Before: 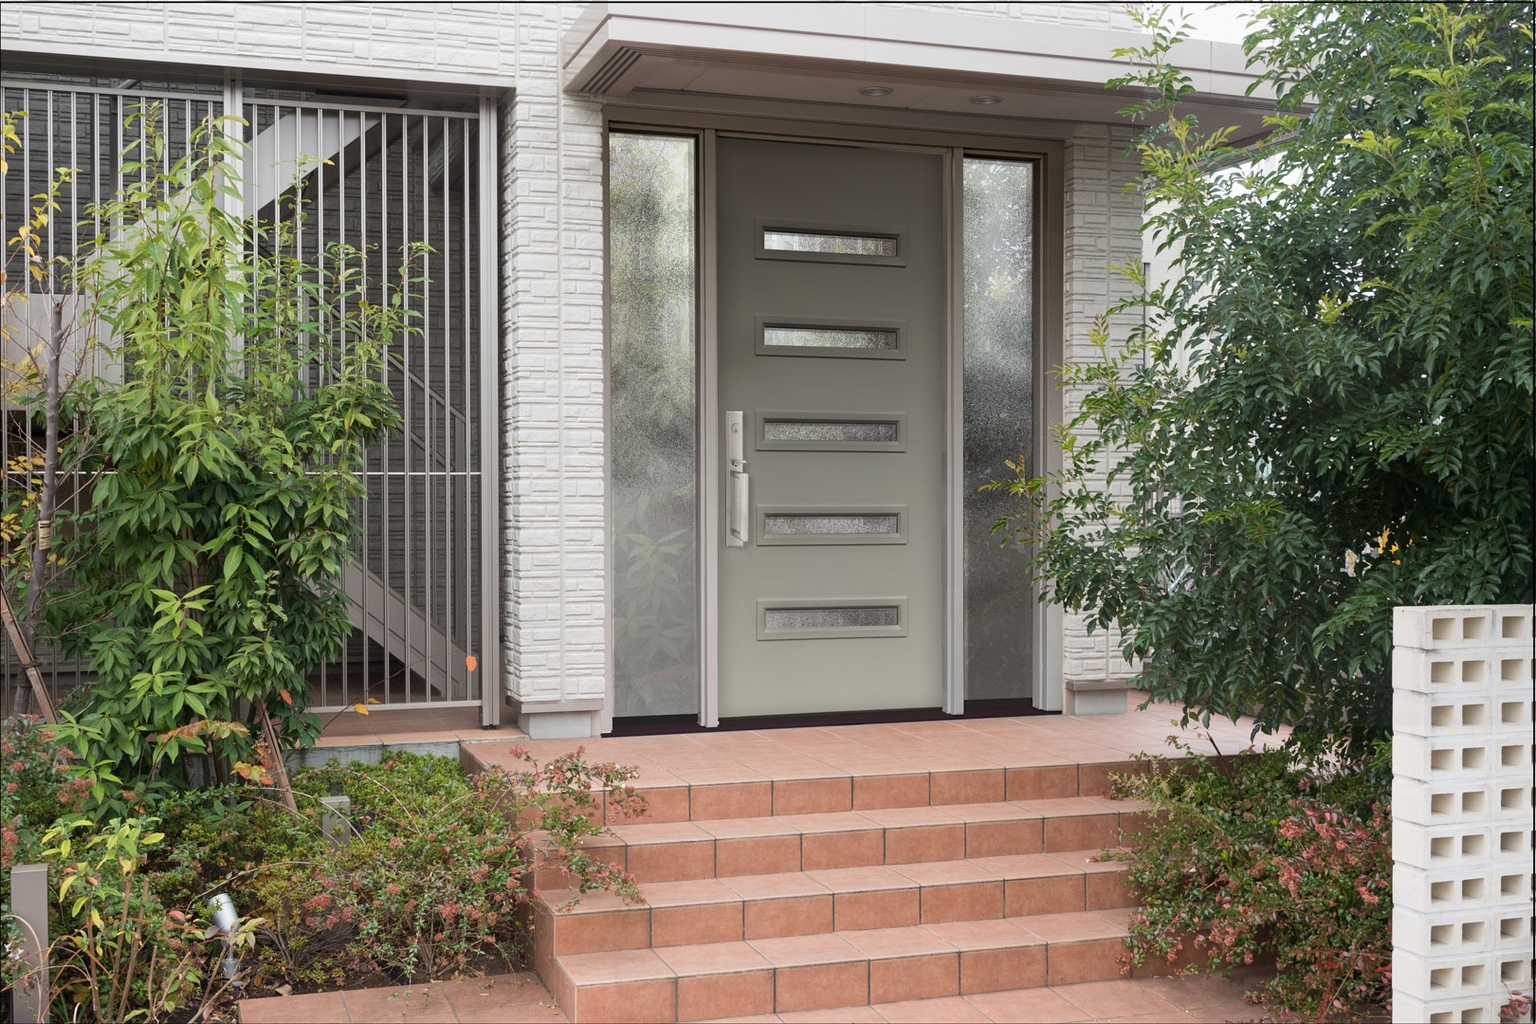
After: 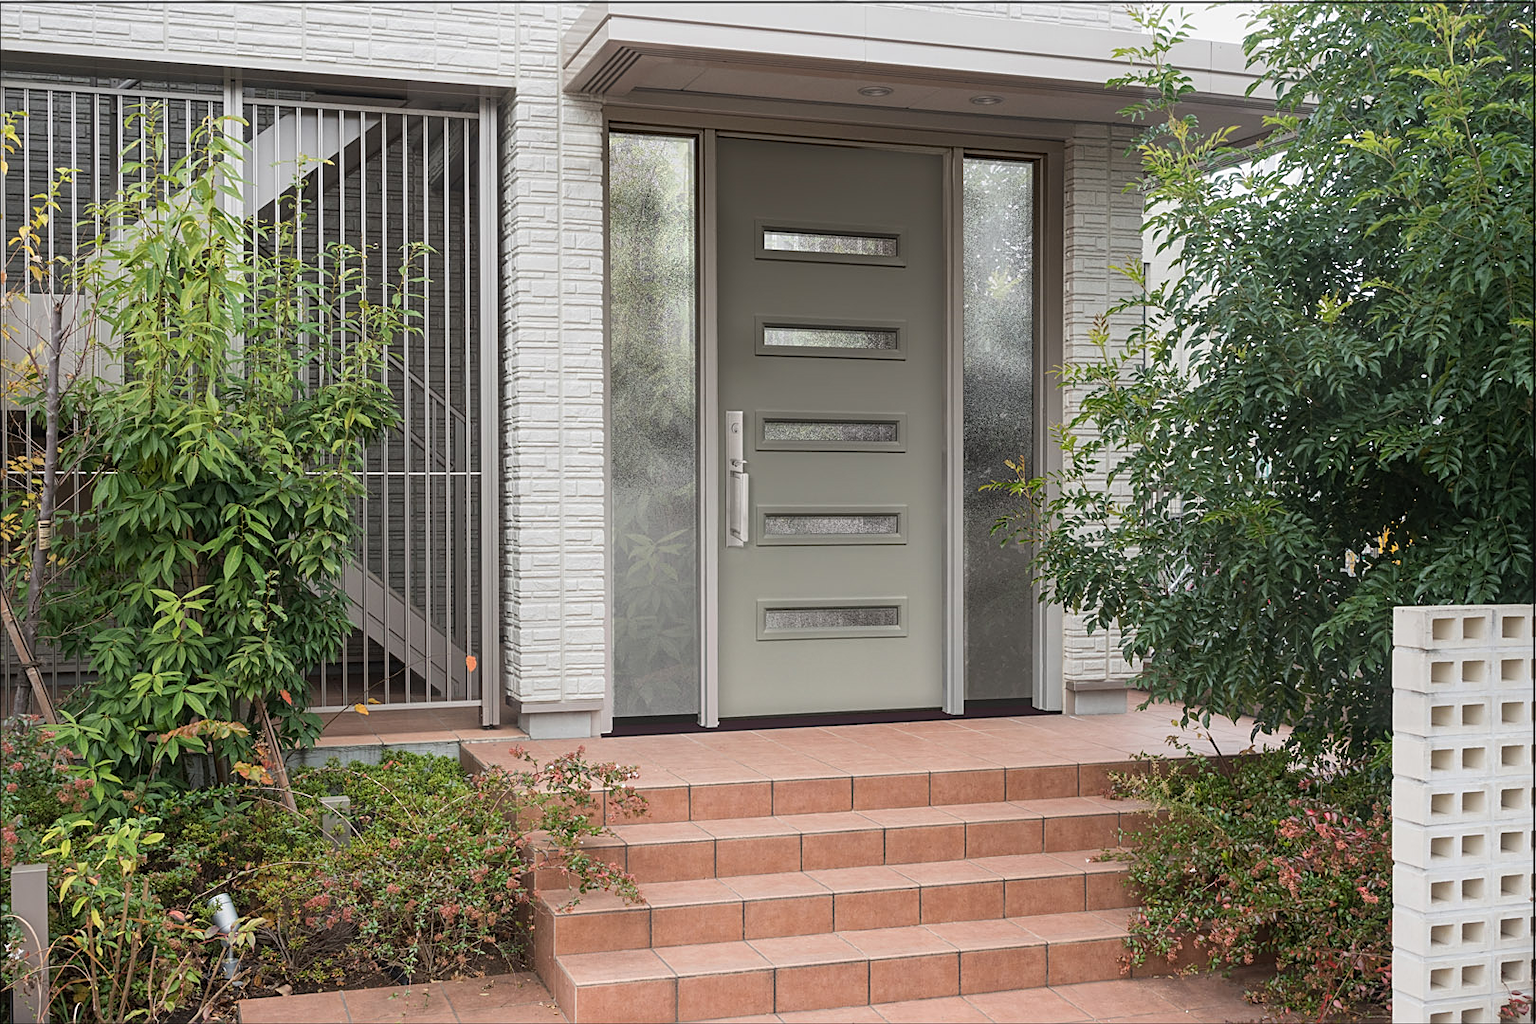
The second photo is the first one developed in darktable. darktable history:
sharpen: on, module defaults
local contrast: detail 110%
